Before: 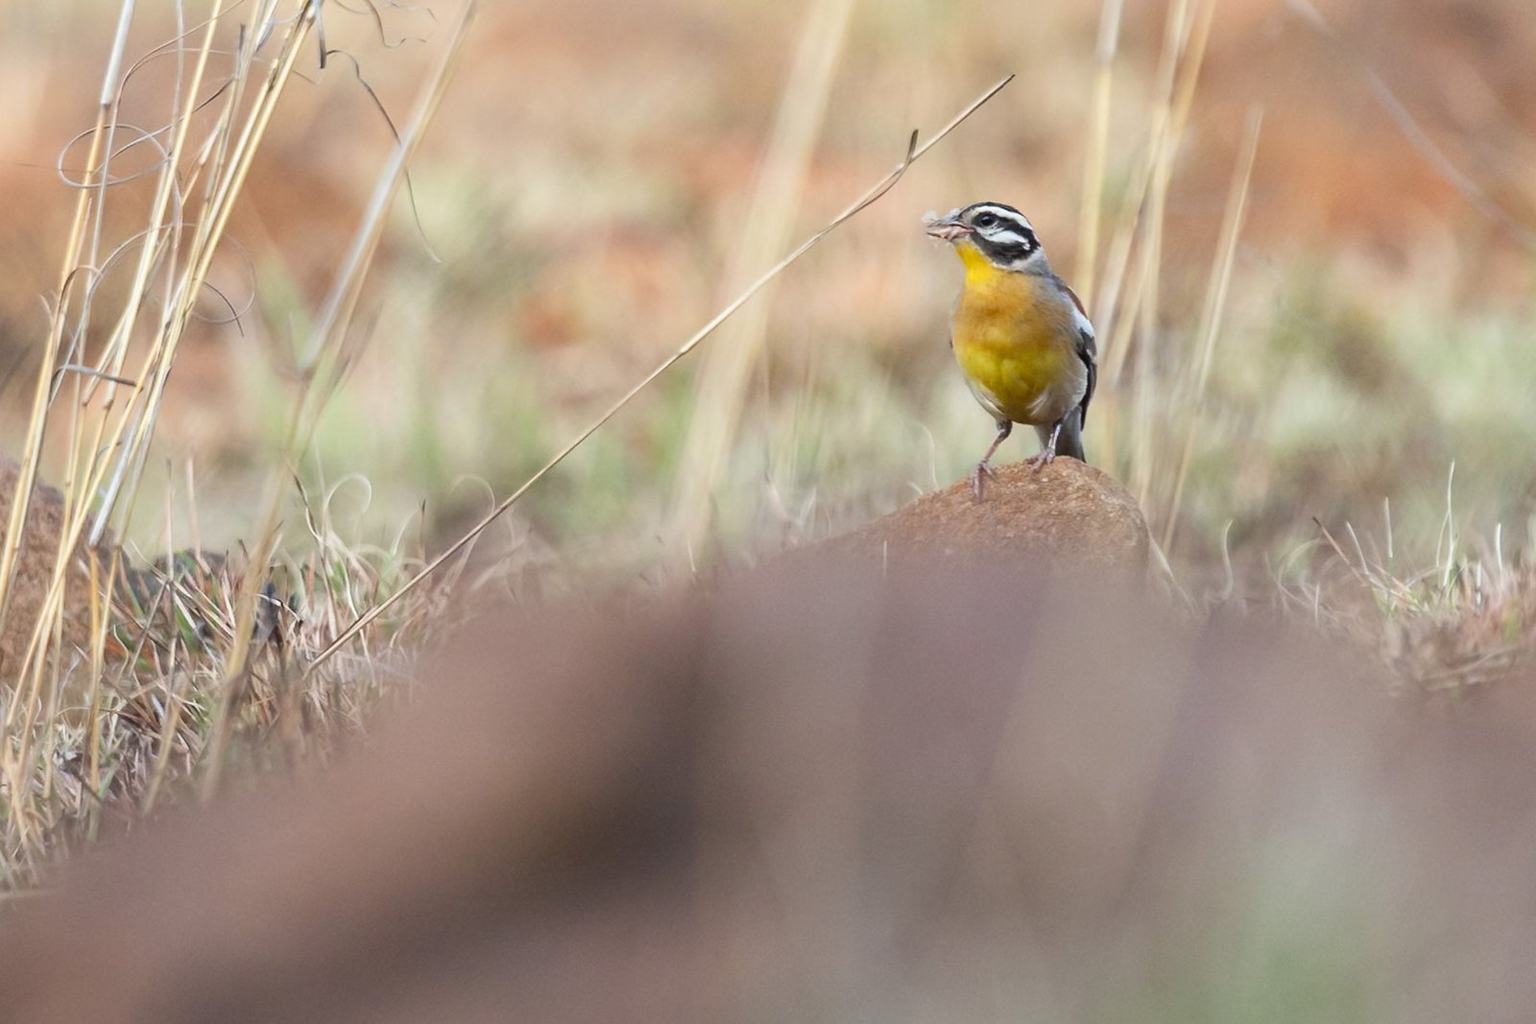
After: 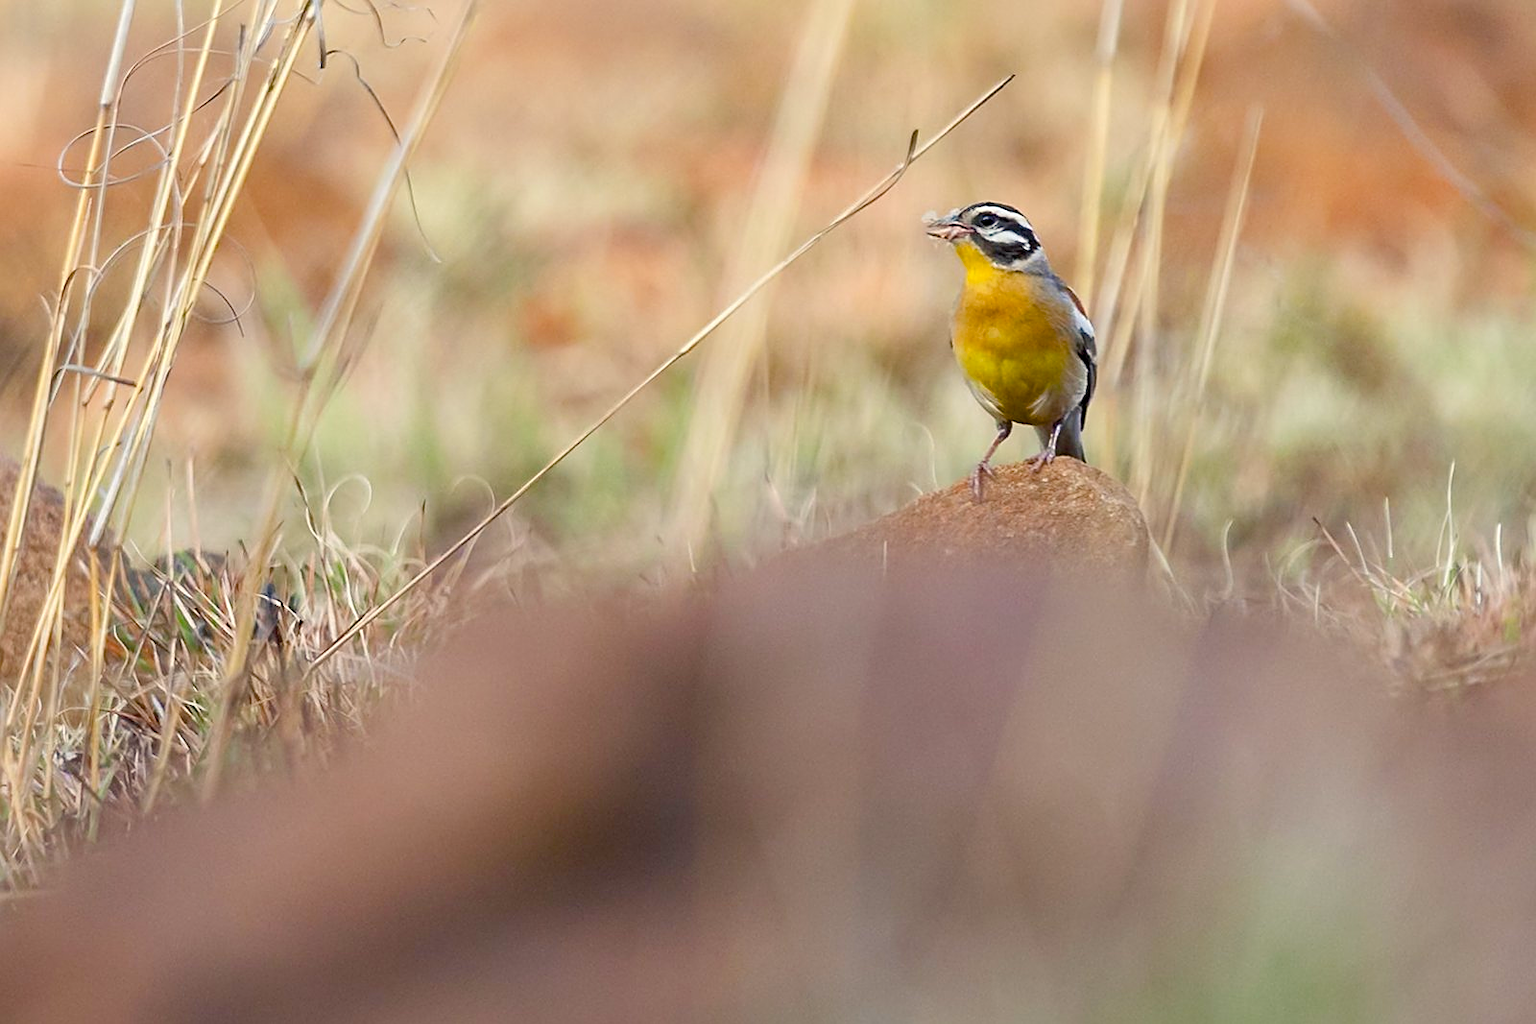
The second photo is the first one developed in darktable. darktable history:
sharpen: on, module defaults
color balance rgb: shadows lift › chroma 1%, shadows lift › hue 240.84°, highlights gain › chroma 2%, highlights gain › hue 73.2°, global offset › luminance -0.5%, perceptual saturation grading › global saturation 20%, perceptual saturation grading › highlights -25%, perceptual saturation grading › shadows 50%, global vibrance 25.26%
